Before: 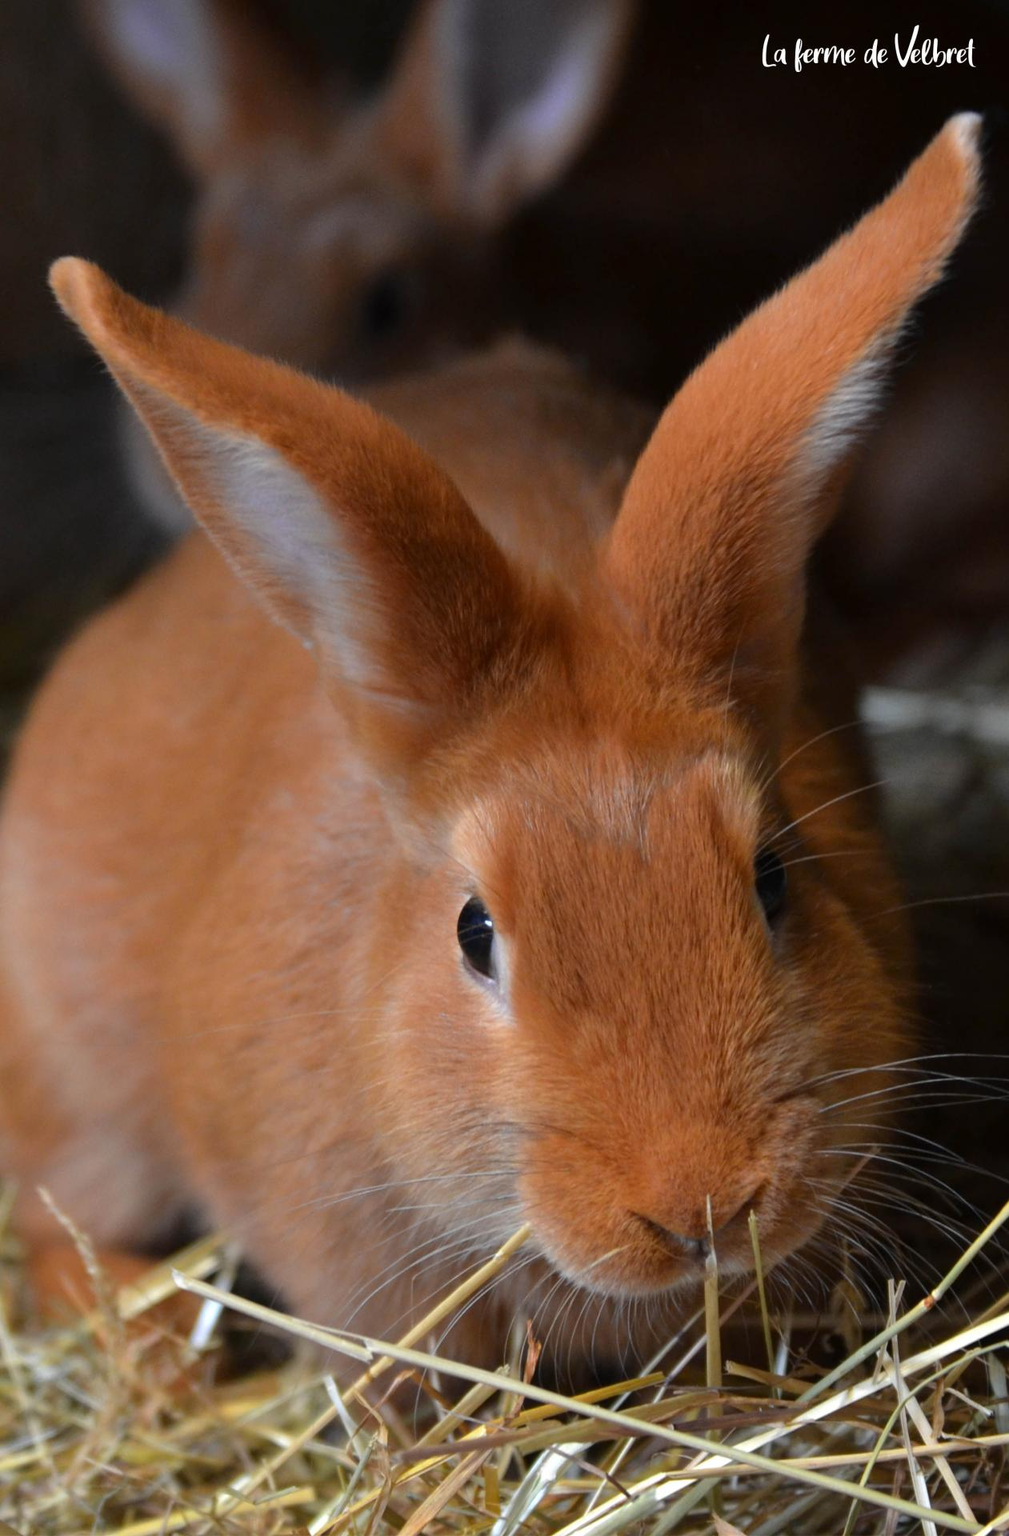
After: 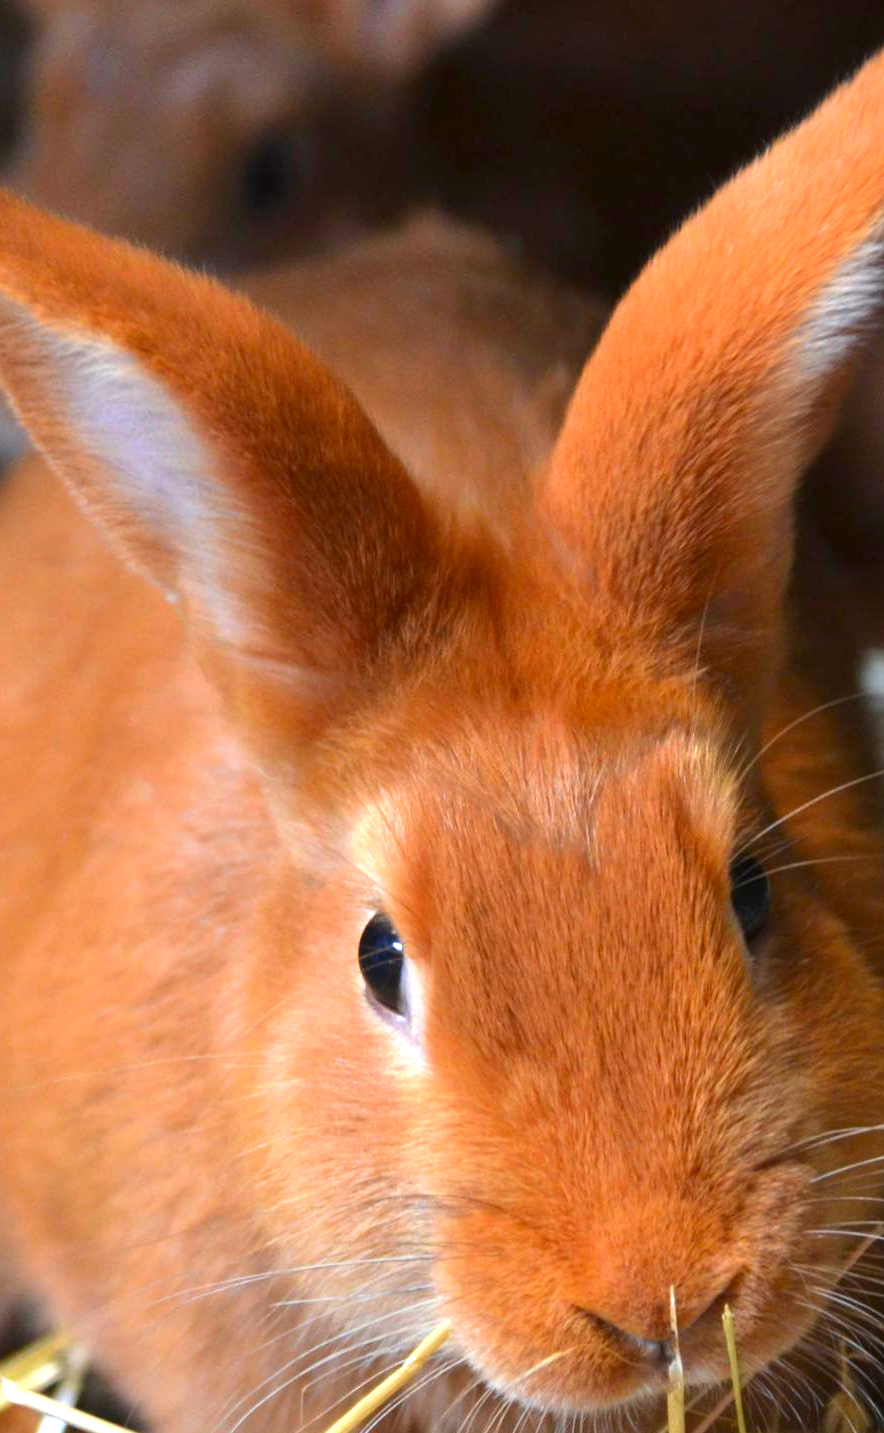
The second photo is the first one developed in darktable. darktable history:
exposure: black level correction 0, exposure 1 EV, compensate exposure bias true, compensate highlight preservation false
crop and rotate: left 16.96%, top 10.844%, right 12.928%, bottom 14.512%
contrast brightness saturation: saturation 0.178
velvia: on, module defaults
